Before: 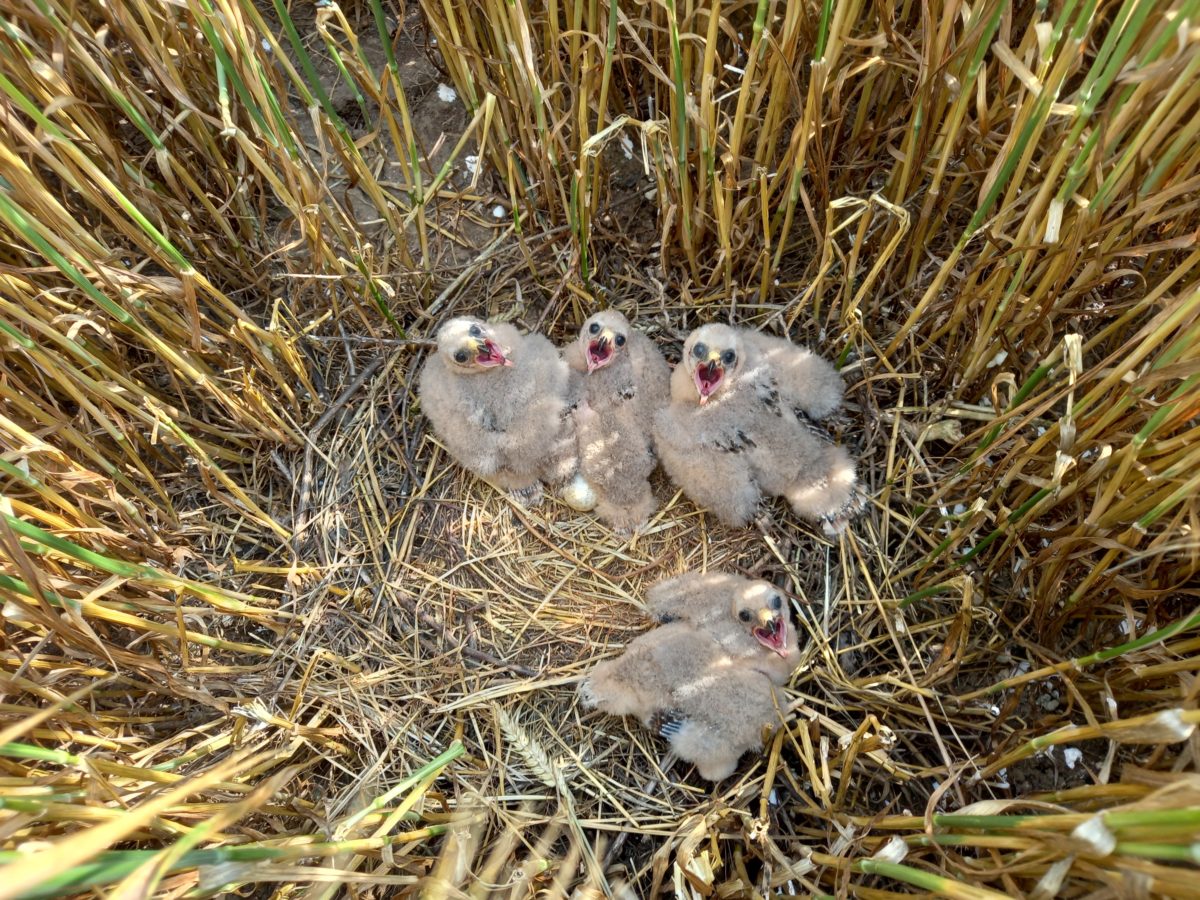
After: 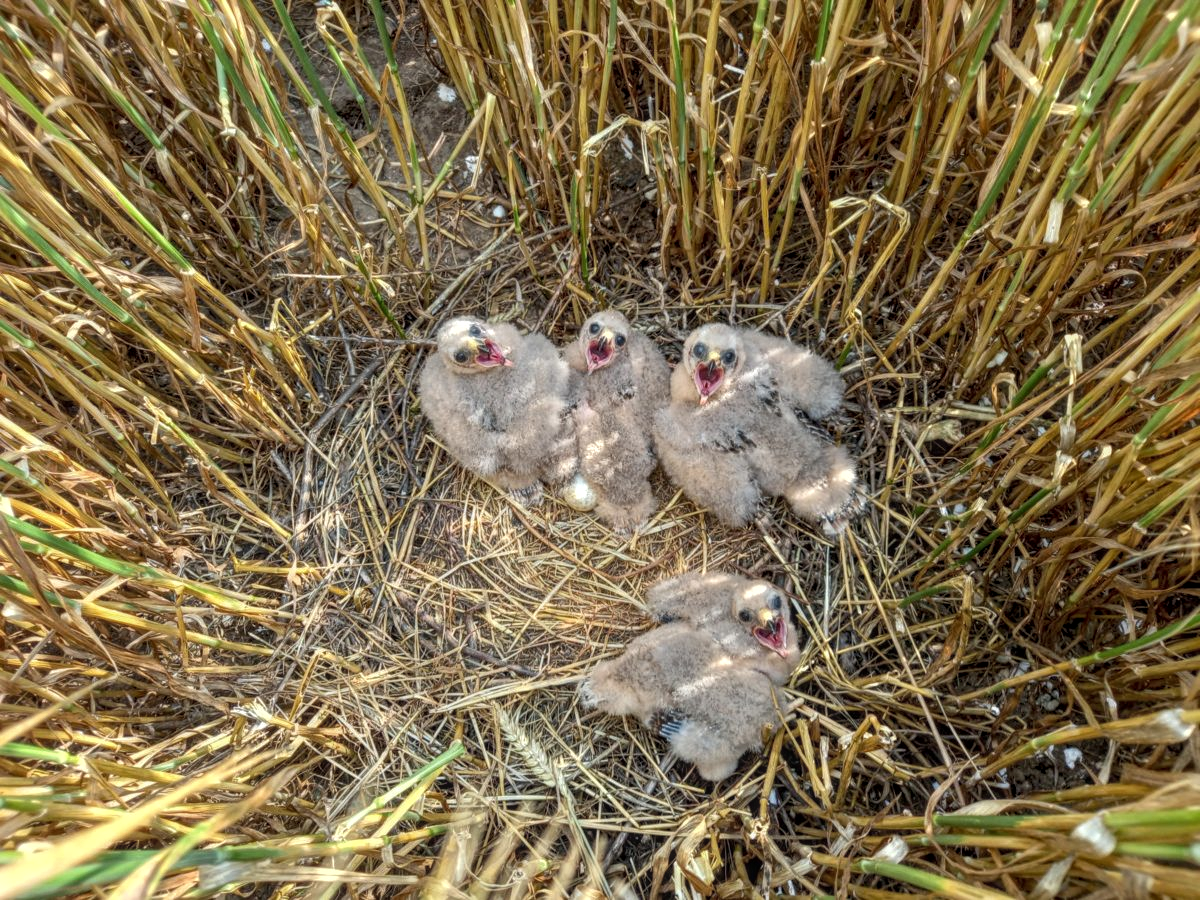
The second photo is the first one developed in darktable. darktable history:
local contrast: highlights 76%, shadows 55%, detail 176%, midtone range 0.21
